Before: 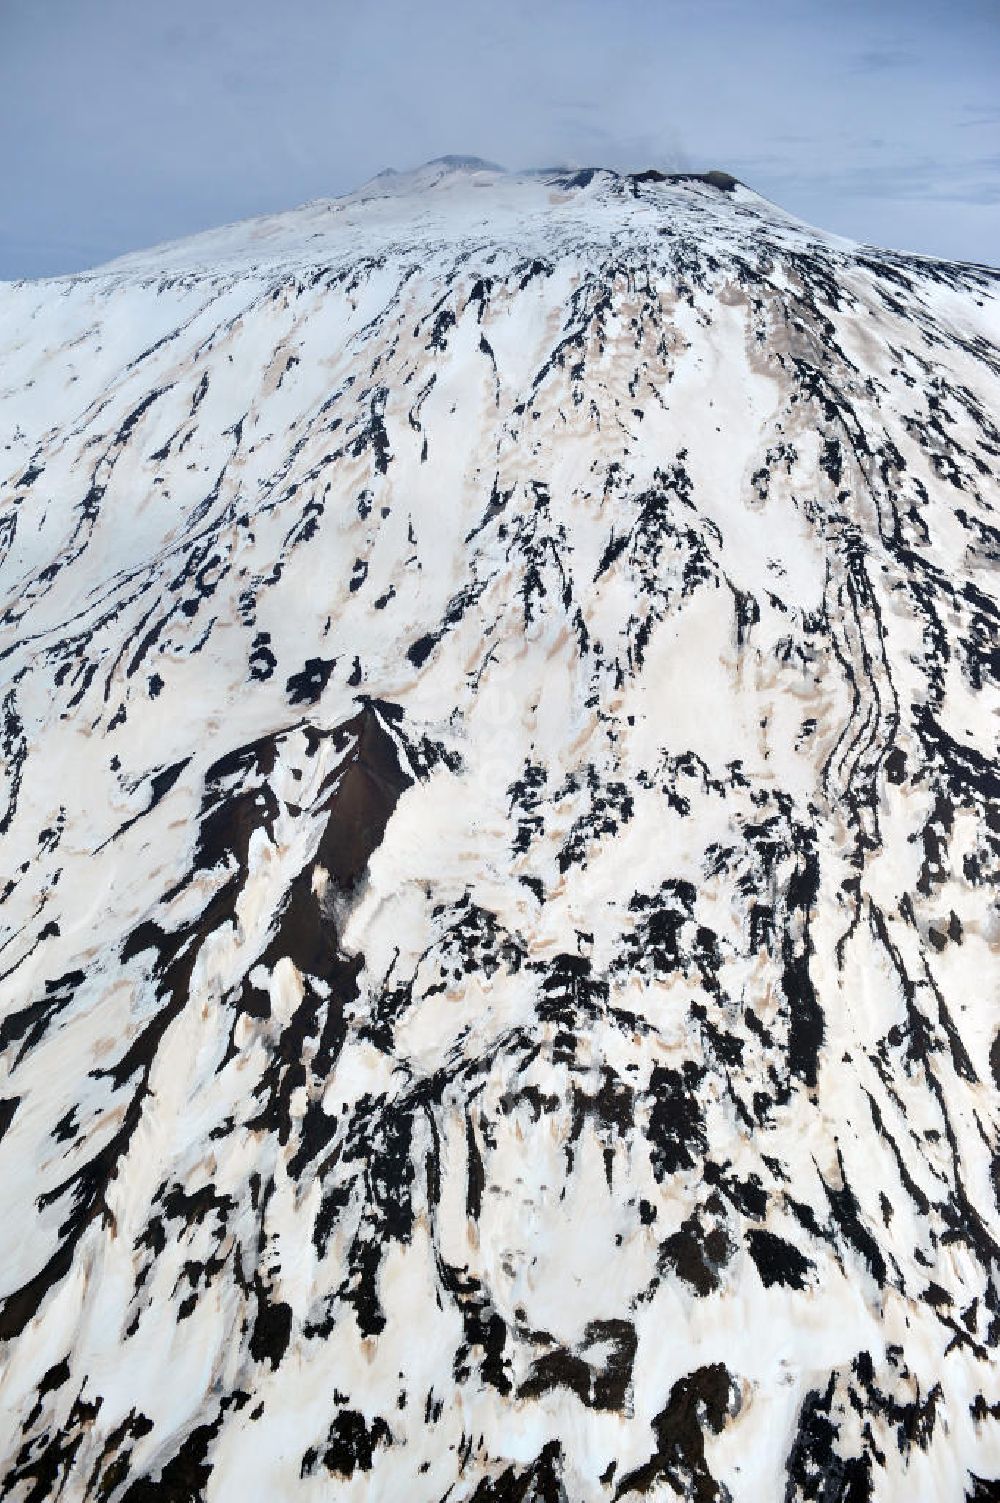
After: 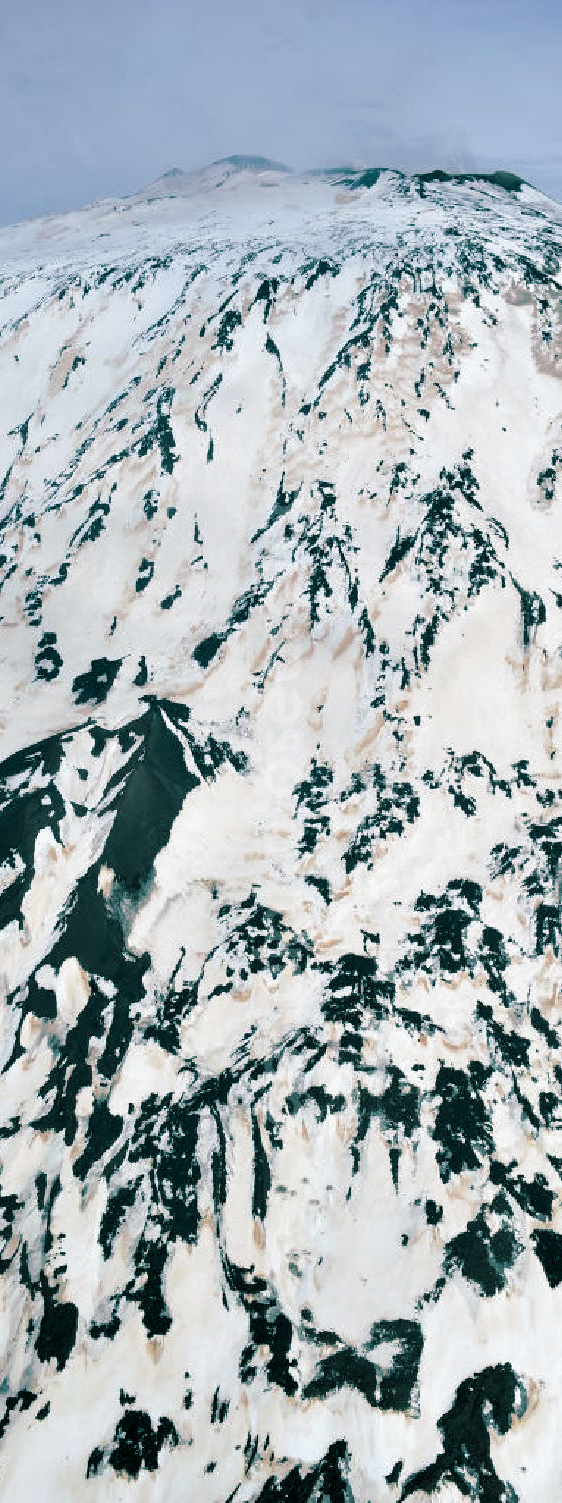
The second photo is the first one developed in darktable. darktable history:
split-toning: shadows › hue 183.6°, shadows › saturation 0.52, highlights › hue 0°, highlights › saturation 0
crop: left 21.496%, right 22.254%
